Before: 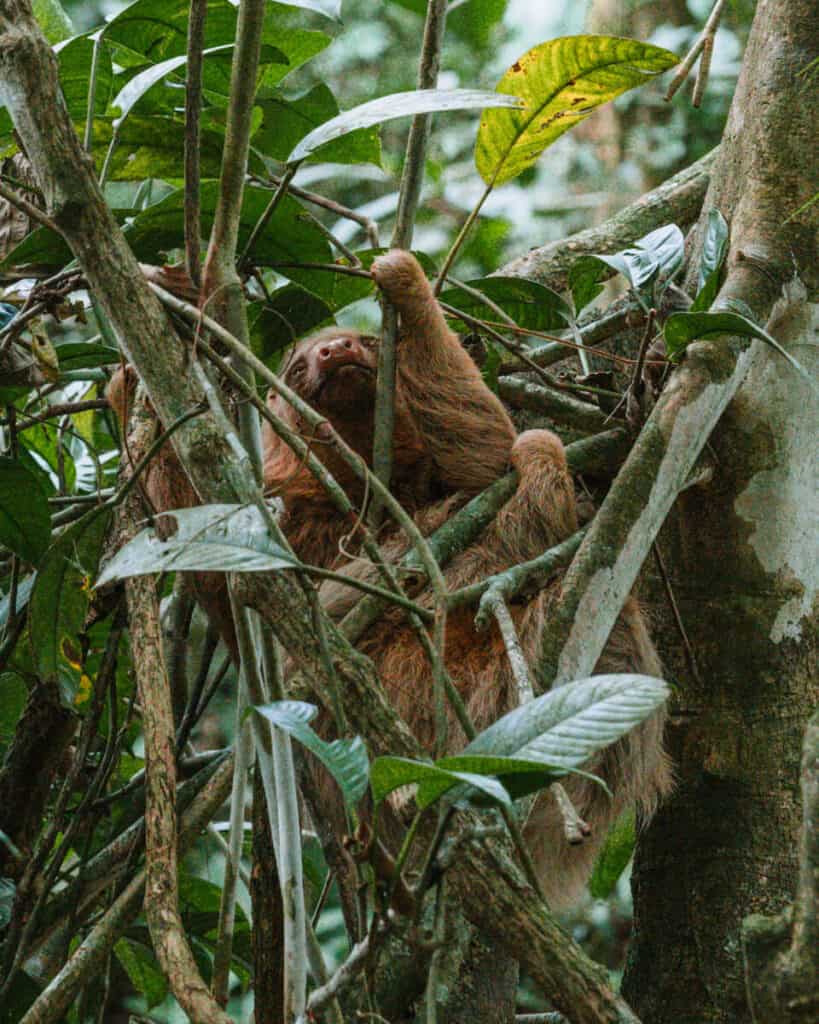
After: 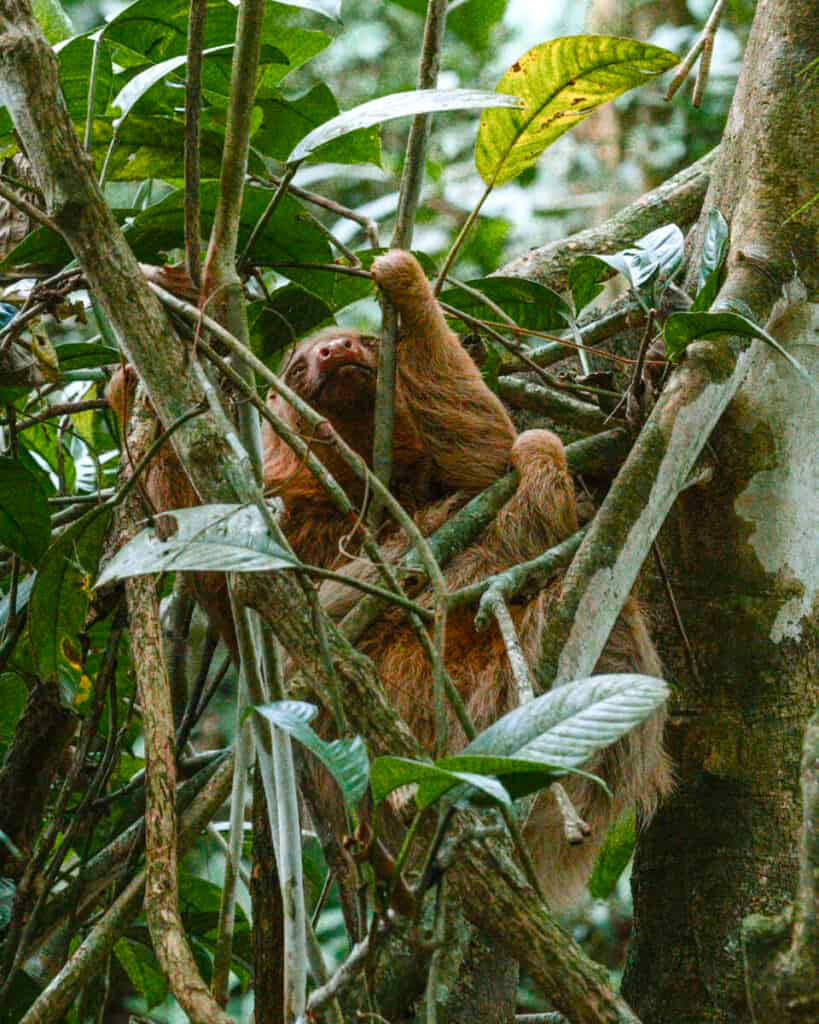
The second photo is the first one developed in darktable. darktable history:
exposure: exposure 0.3 EV, compensate highlight preservation false
color balance rgb: perceptual saturation grading › global saturation 20%, perceptual saturation grading › highlights -25%, perceptual saturation grading › shadows 25%
